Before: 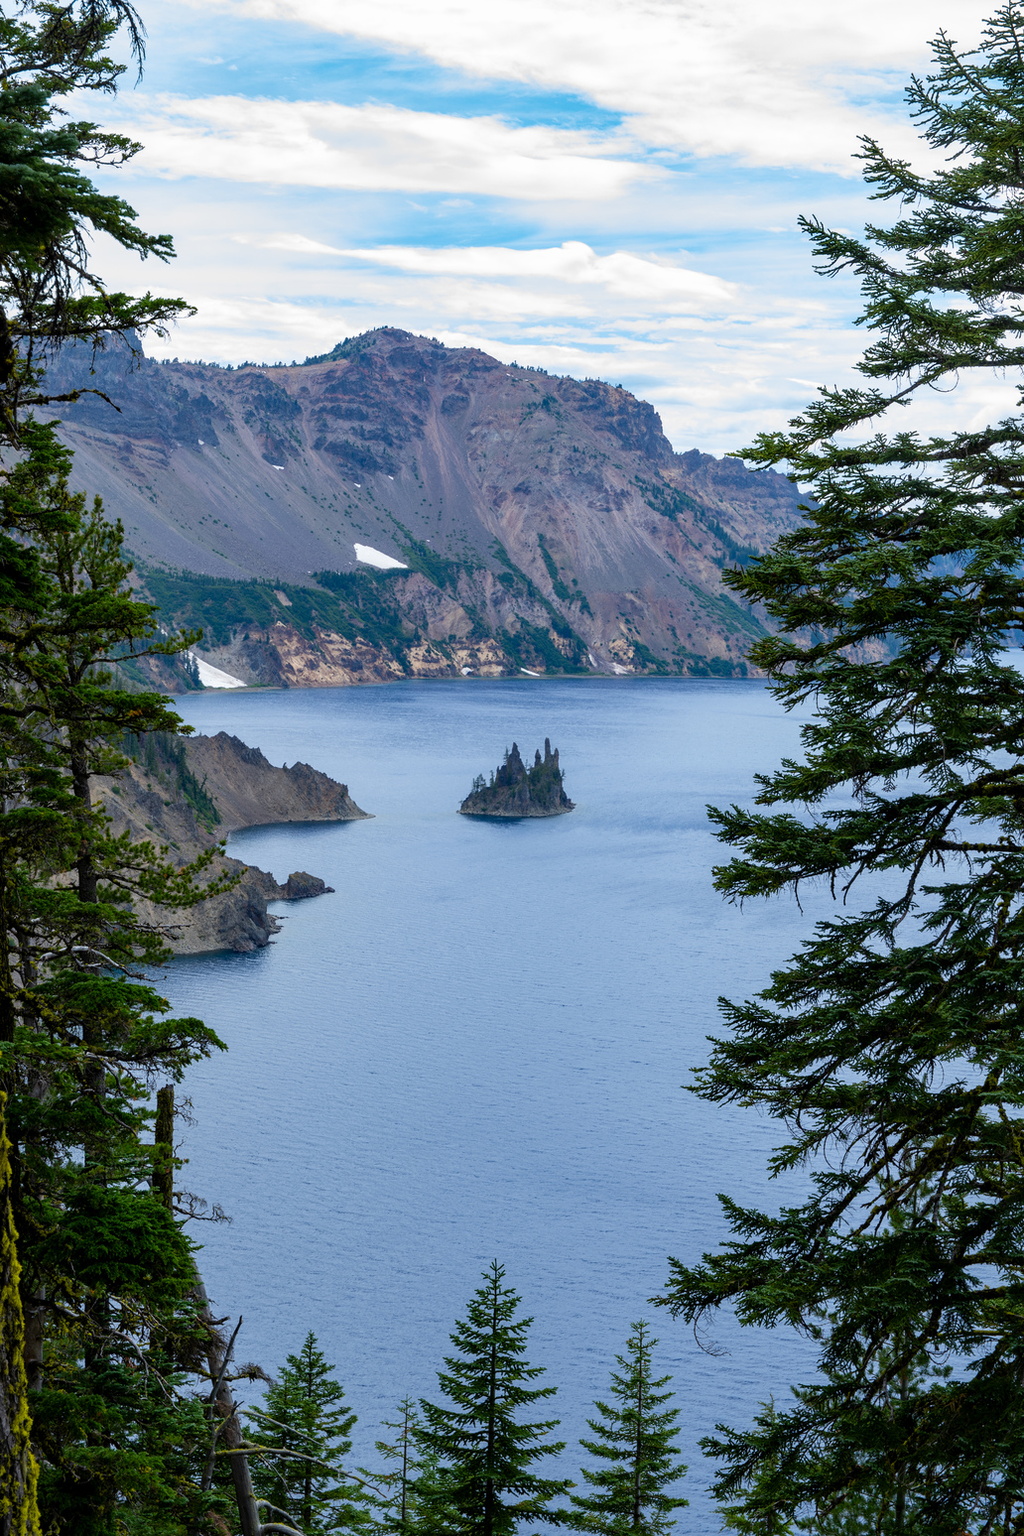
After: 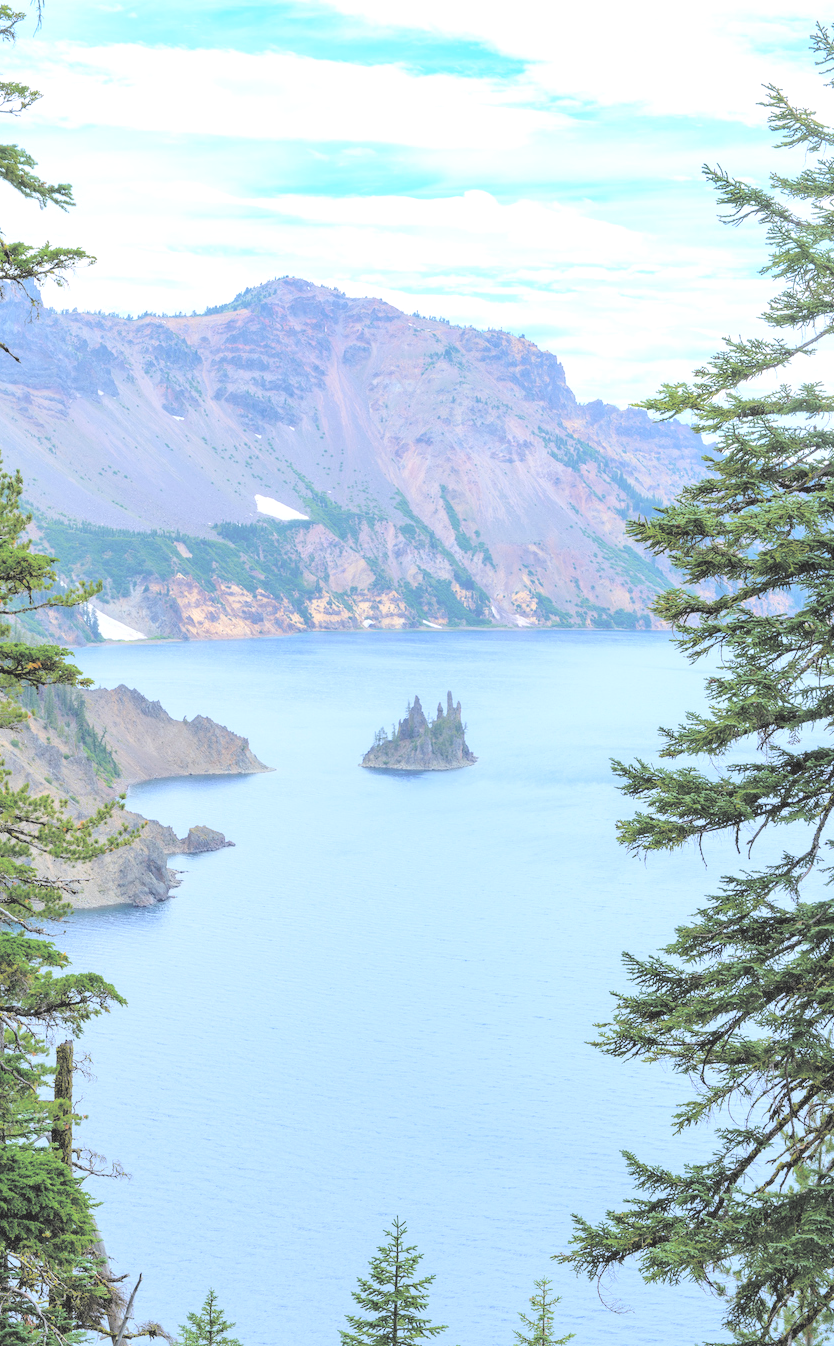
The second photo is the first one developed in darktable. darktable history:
crop: left 9.929%, top 3.475%, right 9.188%, bottom 9.529%
contrast brightness saturation: brightness 1
exposure: black level correction 0, exposure 0.4 EV, compensate exposure bias true, compensate highlight preservation false
